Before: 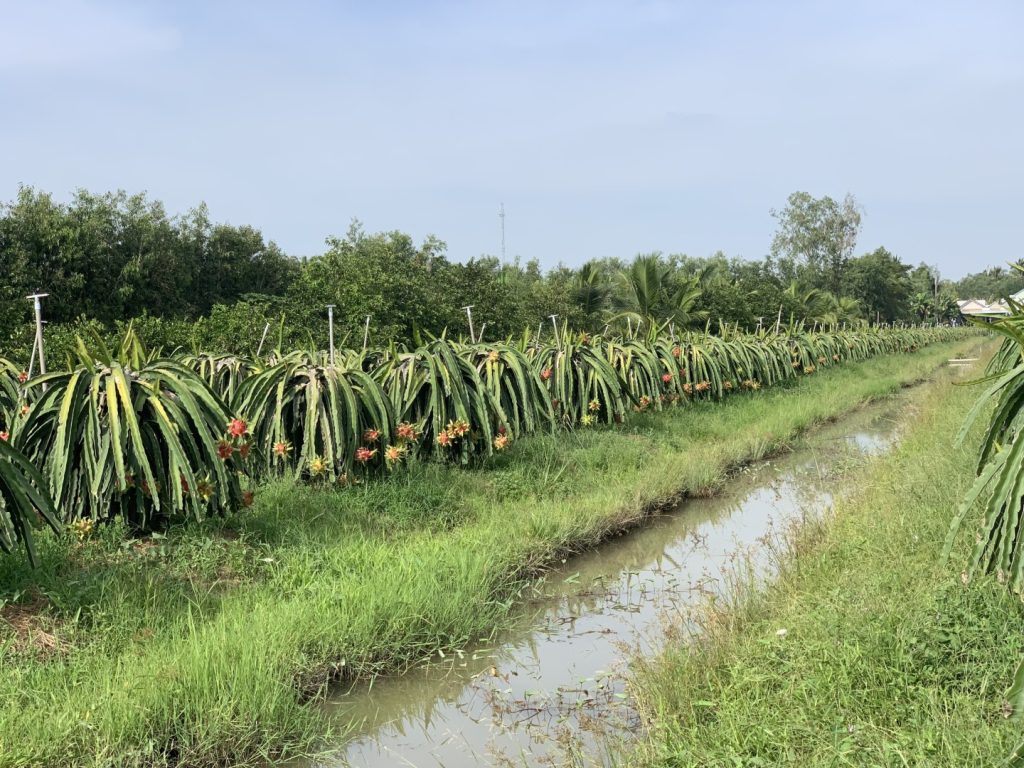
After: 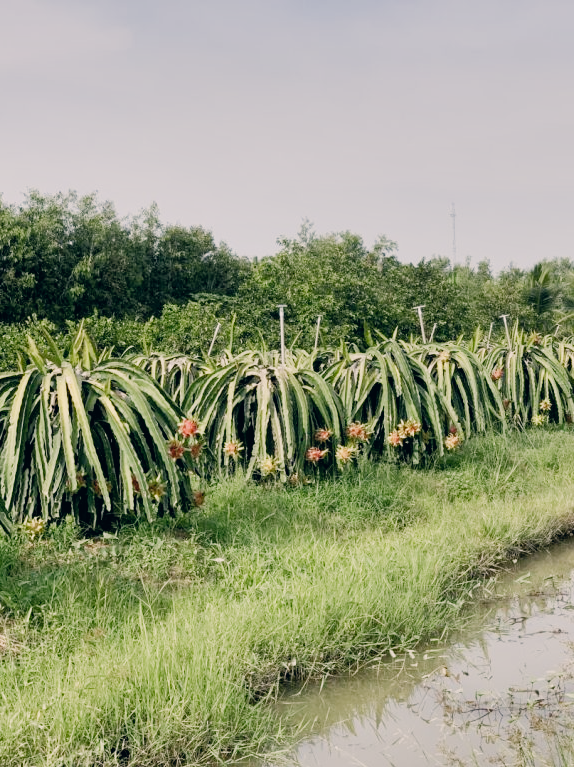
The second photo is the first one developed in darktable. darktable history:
crop: left 4.87%, right 39.032%
contrast brightness saturation: contrast 0.052, brightness 0.055, saturation 0.011
filmic rgb: black relative exposure -7.65 EV, white relative exposure 4.56 EV, hardness 3.61, add noise in highlights 0.002, preserve chrominance no, color science v3 (2019), use custom middle-gray values true, contrast in highlights soft
tone equalizer: edges refinement/feathering 500, mask exposure compensation -1.57 EV, preserve details no
color correction: highlights a* 5.36, highlights b* 5.35, shadows a* -4.39, shadows b* -5.11
exposure: black level correction 0.001, exposure 0.499 EV, compensate exposure bias true, compensate highlight preservation false
shadows and highlights: shadows 23.13, highlights -48.73, soften with gaussian
